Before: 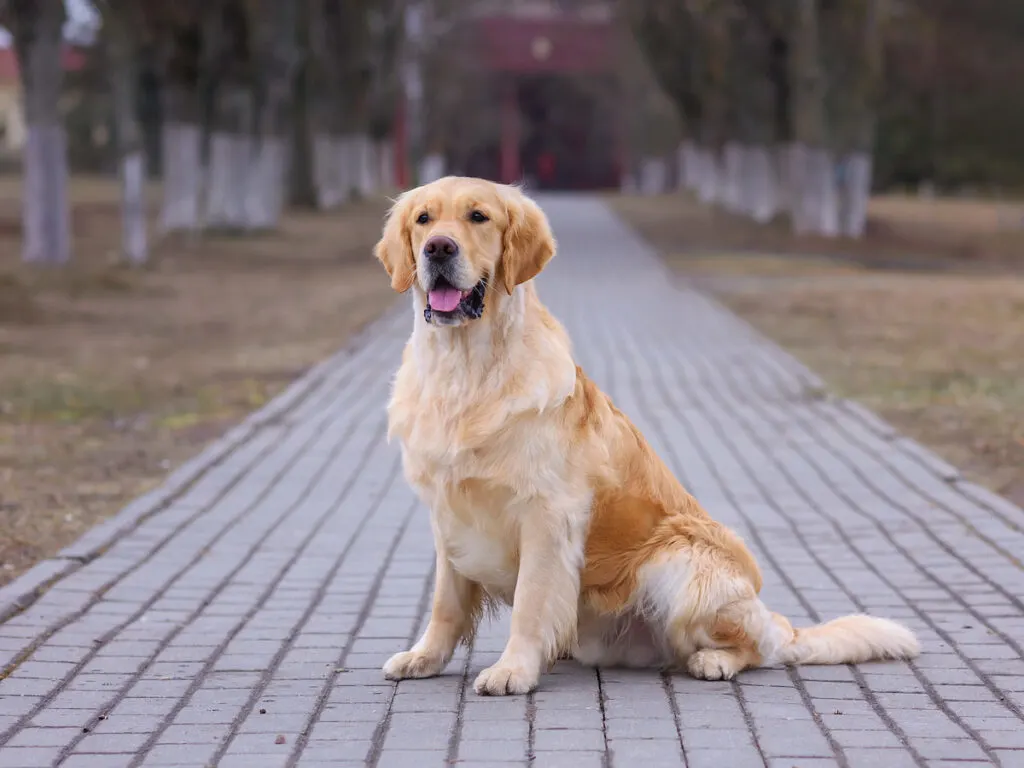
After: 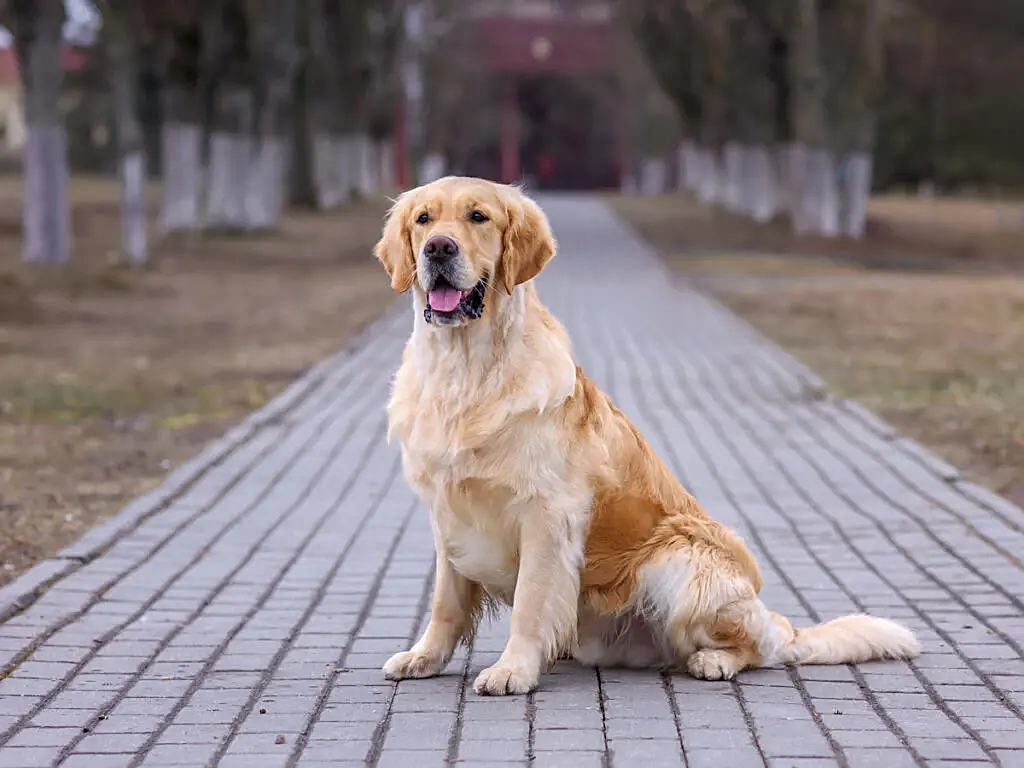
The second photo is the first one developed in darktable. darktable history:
local contrast: on, module defaults
exposure: exposure 0 EV, compensate highlight preservation false
tone equalizer: on, module defaults
sharpen: on, module defaults
